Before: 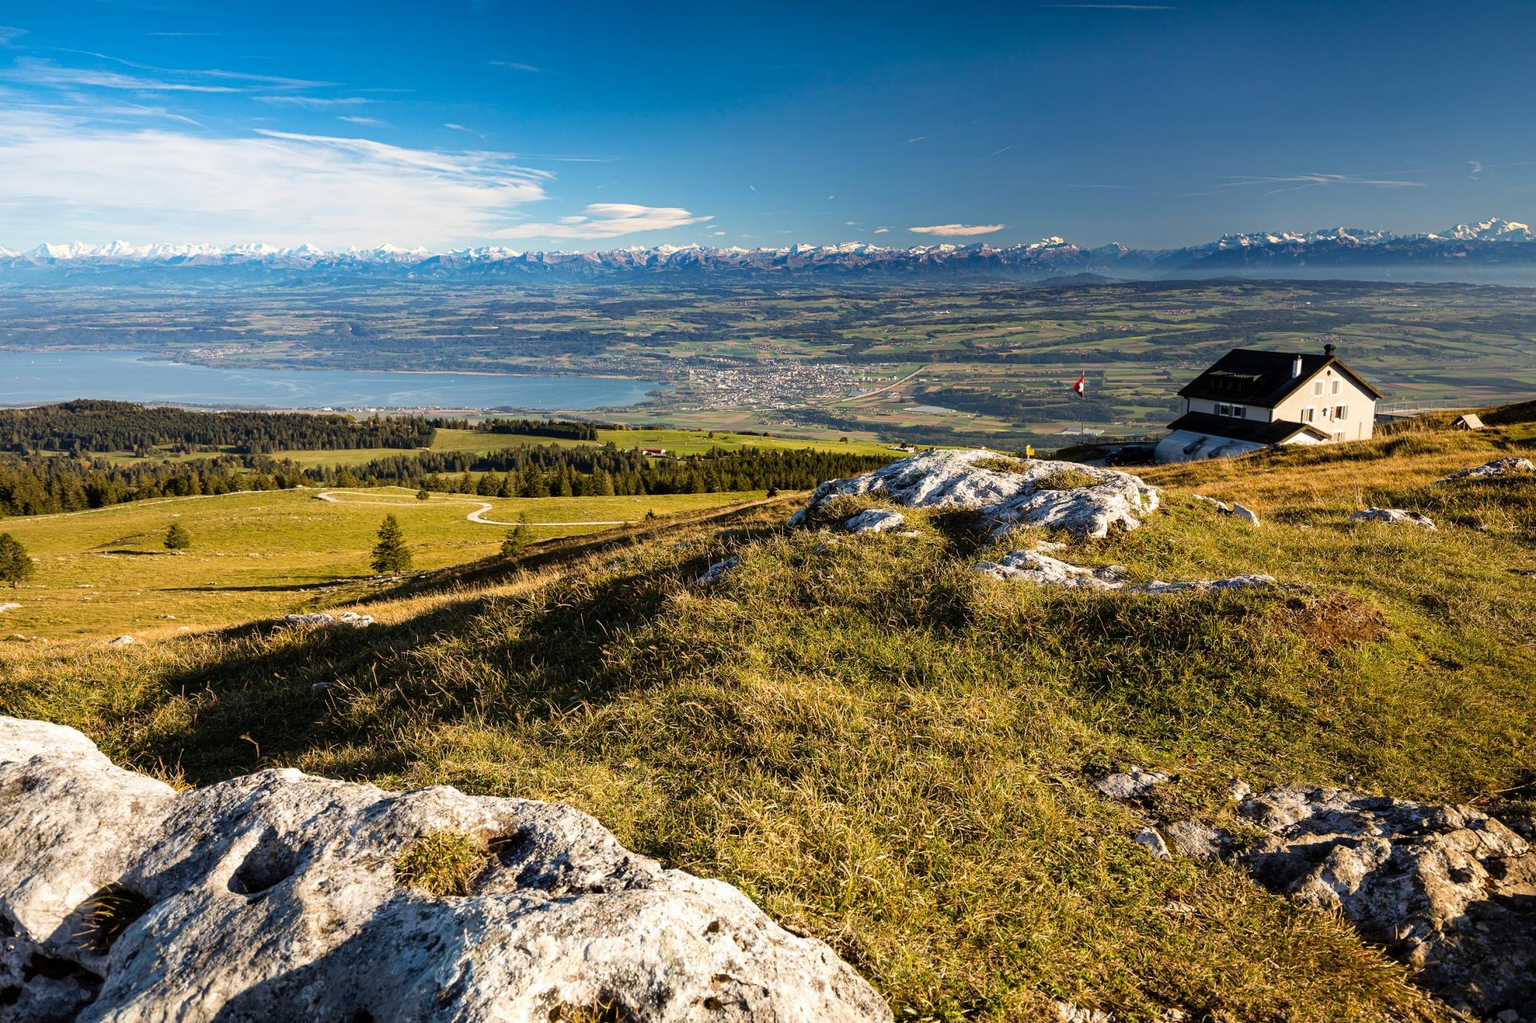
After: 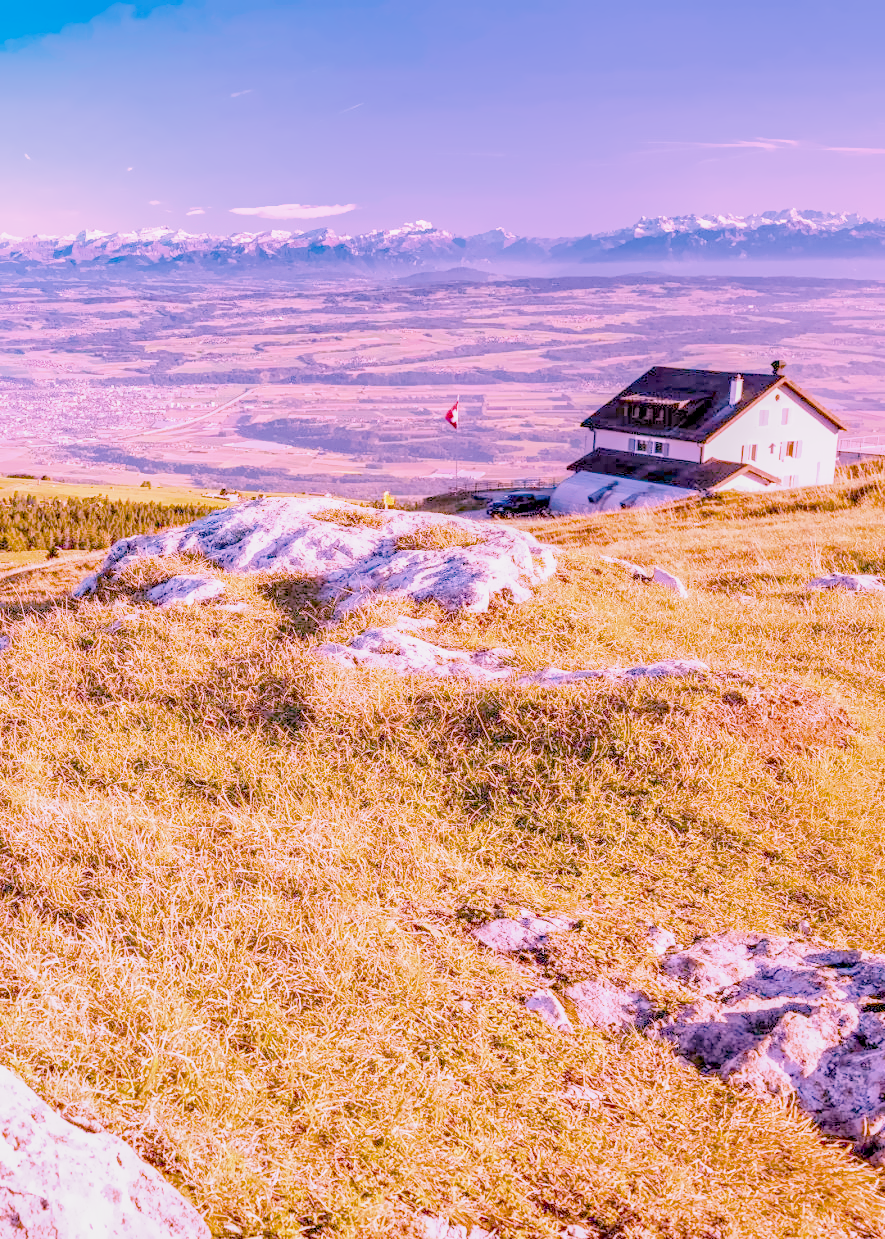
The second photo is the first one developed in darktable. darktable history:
filmic rgb "scene-referred default": black relative exposure -7.65 EV, white relative exposure 4.56 EV, hardness 3.61
crop: left 47.628%, top 6.643%, right 7.874%
raw chromatic aberrations: on, module defaults
color balance rgb: perceptual saturation grading › global saturation 25%, global vibrance 20%
highlight reconstruction: method reconstruct color, iterations 1, diameter of reconstruction 64 px
hot pixels: on, module defaults
lens correction: scale 1.01, crop 1, focal 85, aperture 2.8, distance 7.77, camera "Canon EOS RP", lens "Canon RF 85mm F2 MACRO IS STM"
tone equalizer "mask blending: all purposes": on, module defaults
exposure: black level correction 0.001, exposure 0.955 EV, compensate exposure bias true, compensate highlight preservation false
haze removal: compatibility mode true, adaptive false
tone curve: curves: ch0 [(0, 0) (0.915, 0.89) (1, 1)]
shadows and highlights: shadows 25, highlights -25
white balance: red 1.865, blue 1.754
denoise (profiled): preserve shadows 1.11, scattering 0.121, a [-1, 0, 0], b [0, 0, 0], y [[0.5 ×7] ×4, [0.507, 0.516, 0.526, 0.531, 0.526, 0.516, 0.507], [0.5 ×7]], compensate highlight preservation false
local contrast: detail 130%
